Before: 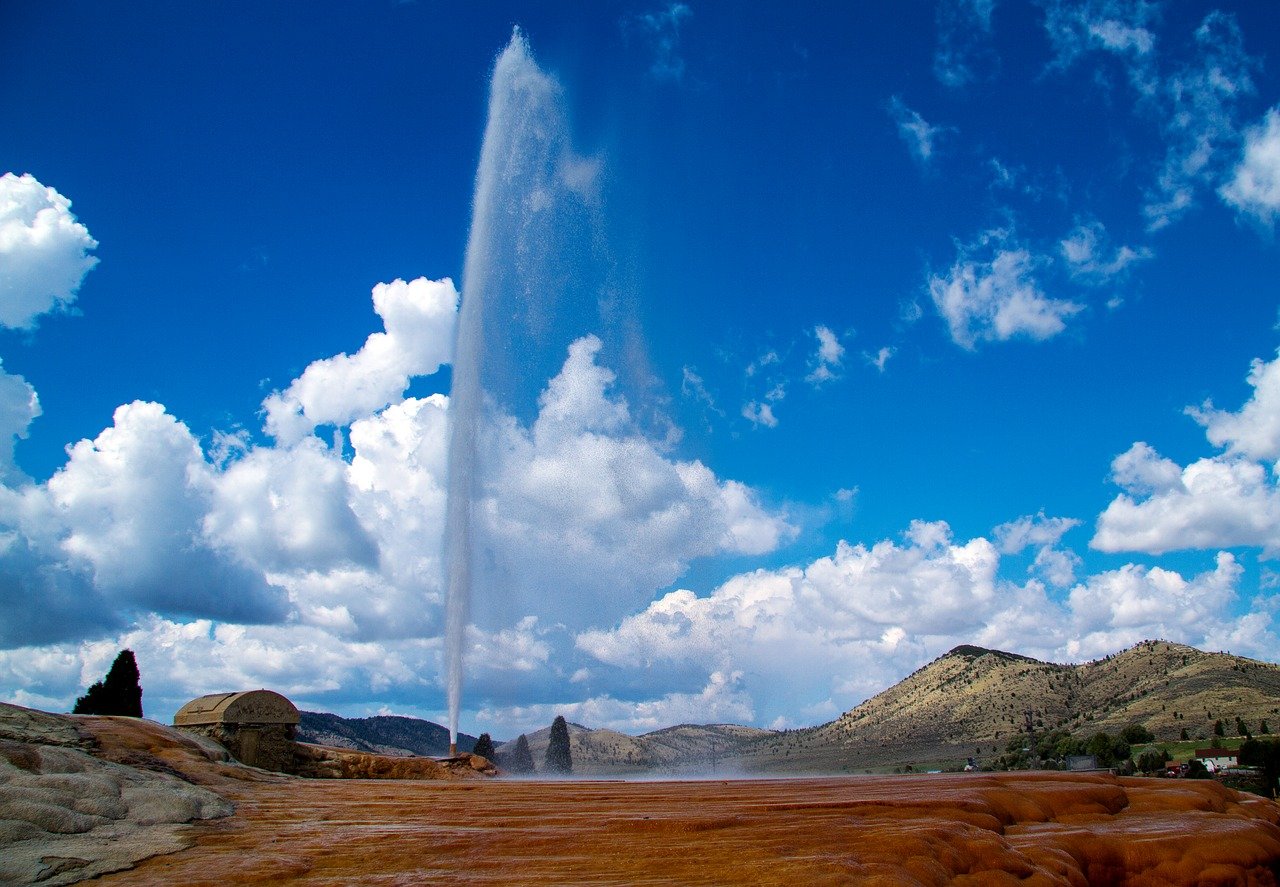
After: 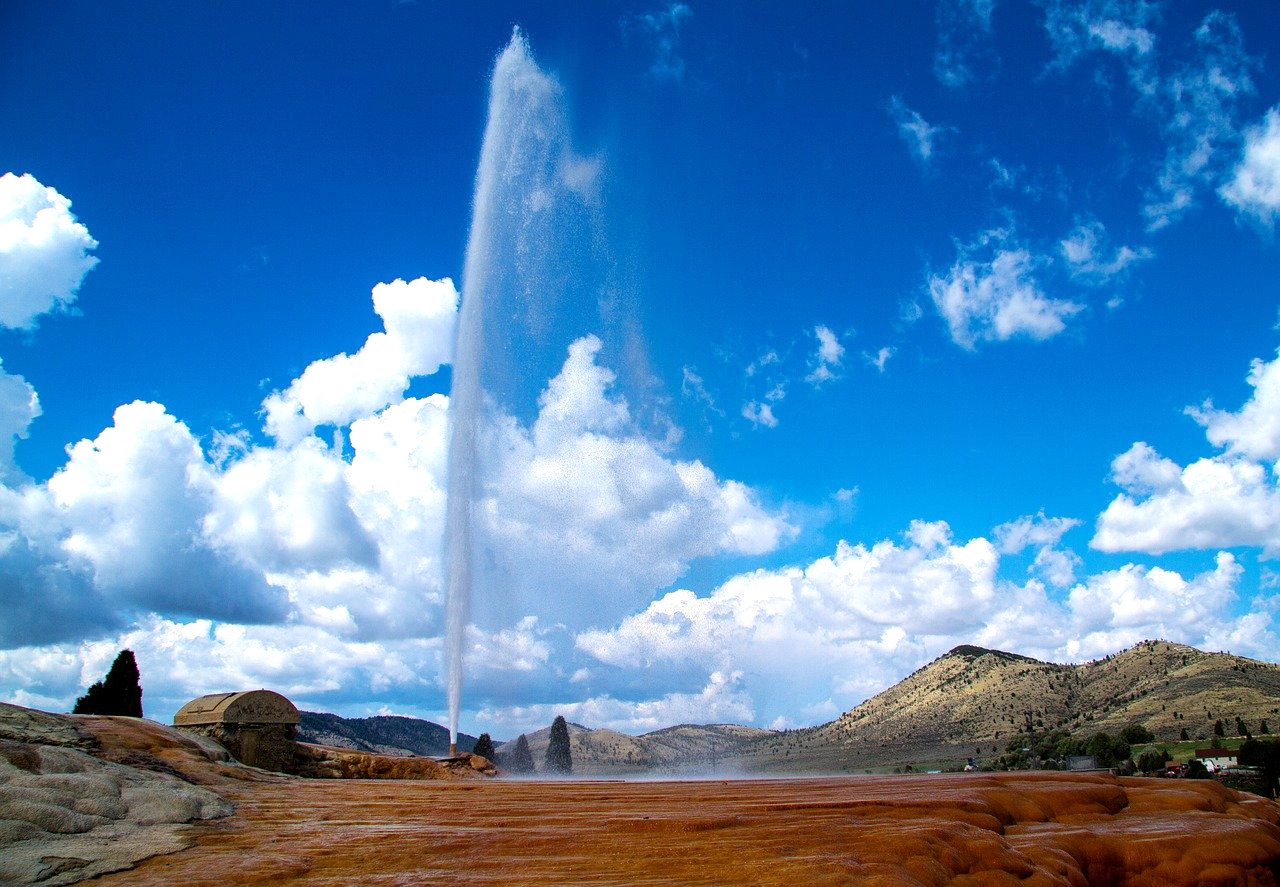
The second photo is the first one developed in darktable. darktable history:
tone equalizer: -8 EV -0.396 EV, -7 EV -0.387 EV, -6 EV -0.344 EV, -5 EV -0.205 EV, -3 EV 0.246 EV, -2 EV 0.328 EV, -1 EV 0.397 EV, +0 EV 0.447 EV
exposure: compensate highlight preservation false
